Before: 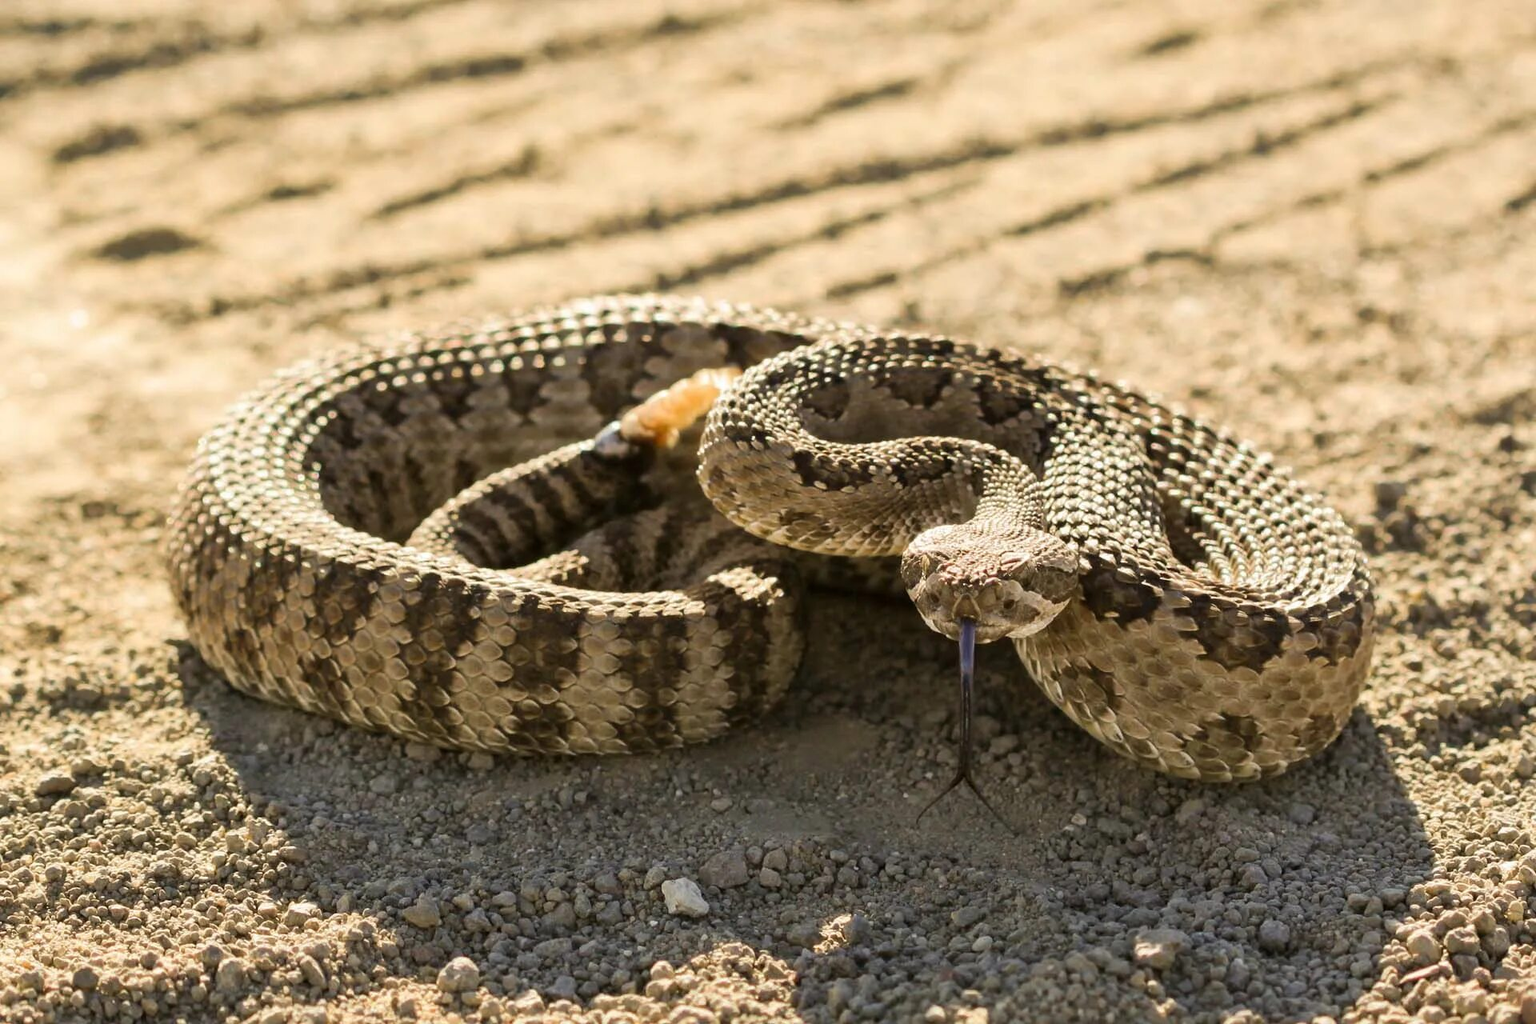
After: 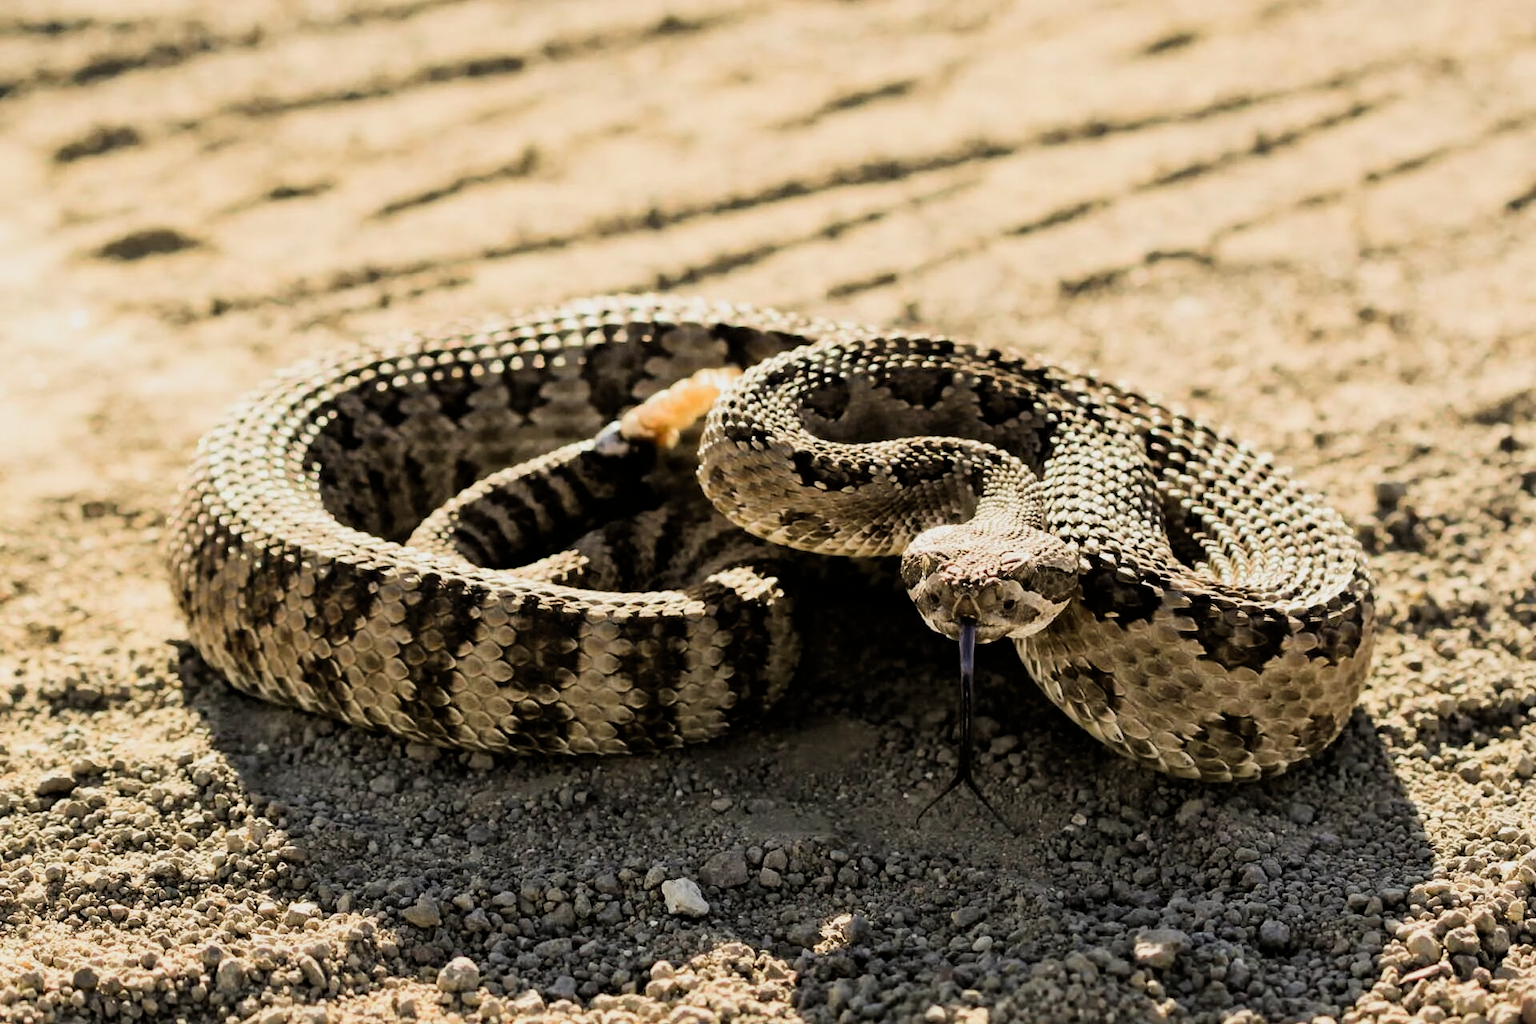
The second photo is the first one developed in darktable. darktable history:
filmic rgb: black relative exposure -5.03 EV, white relative exposure 3.5 EV, hardness 3.18, contrast 1.399, highlights saturation mix -31.34%
